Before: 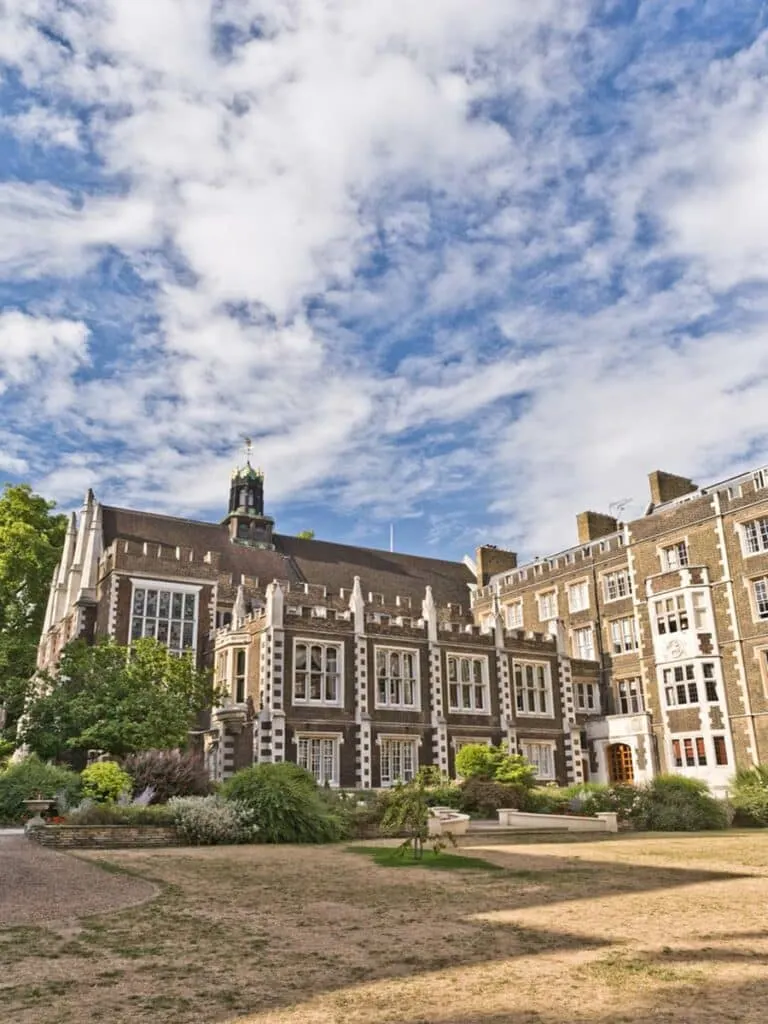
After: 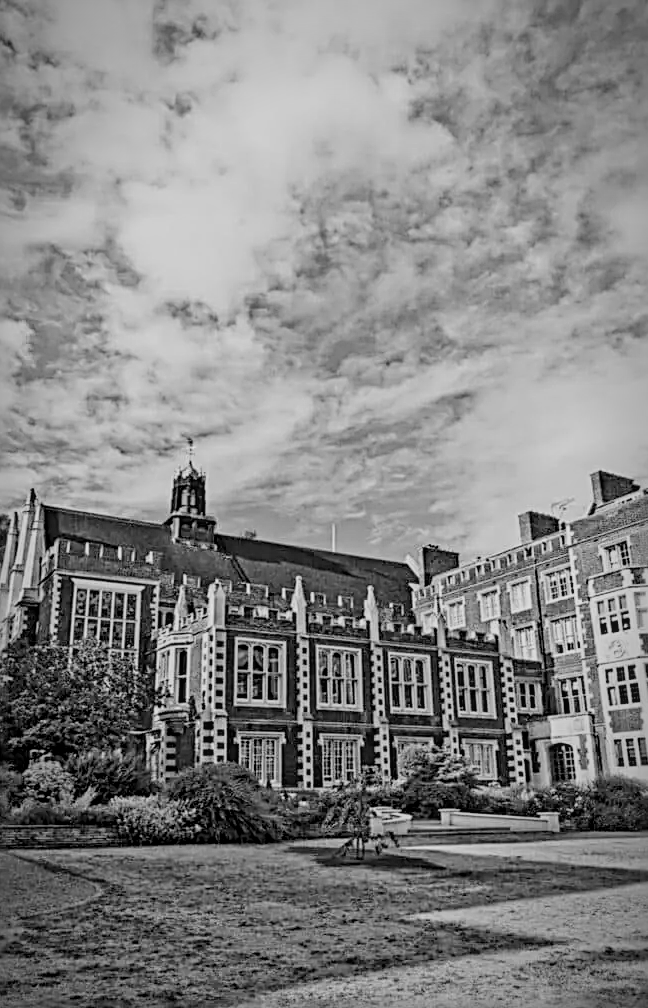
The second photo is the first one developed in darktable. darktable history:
sharpen: radius 3.025, amount 0.757
crop: left 7.598%, right 7.873%
exposure: exposure 0.081 EV, compensate highlight preservation false
local contrast: on, module defaults
color calibration: output gray [0.21, 0.42, 0.37, 0], gray › normalize channels true, illuminant same as pipeline (D50), adaptation XYZ, x 0.346, y 0.359, gamut compression 0
vignetting: automatic ratio true
filmic rgb: black relative exposure -9.22 EV, white relative exposure 6.77 EV, hardness 3.07, contrast 1.05
haze removal: compatibility mode true, adaptive false
